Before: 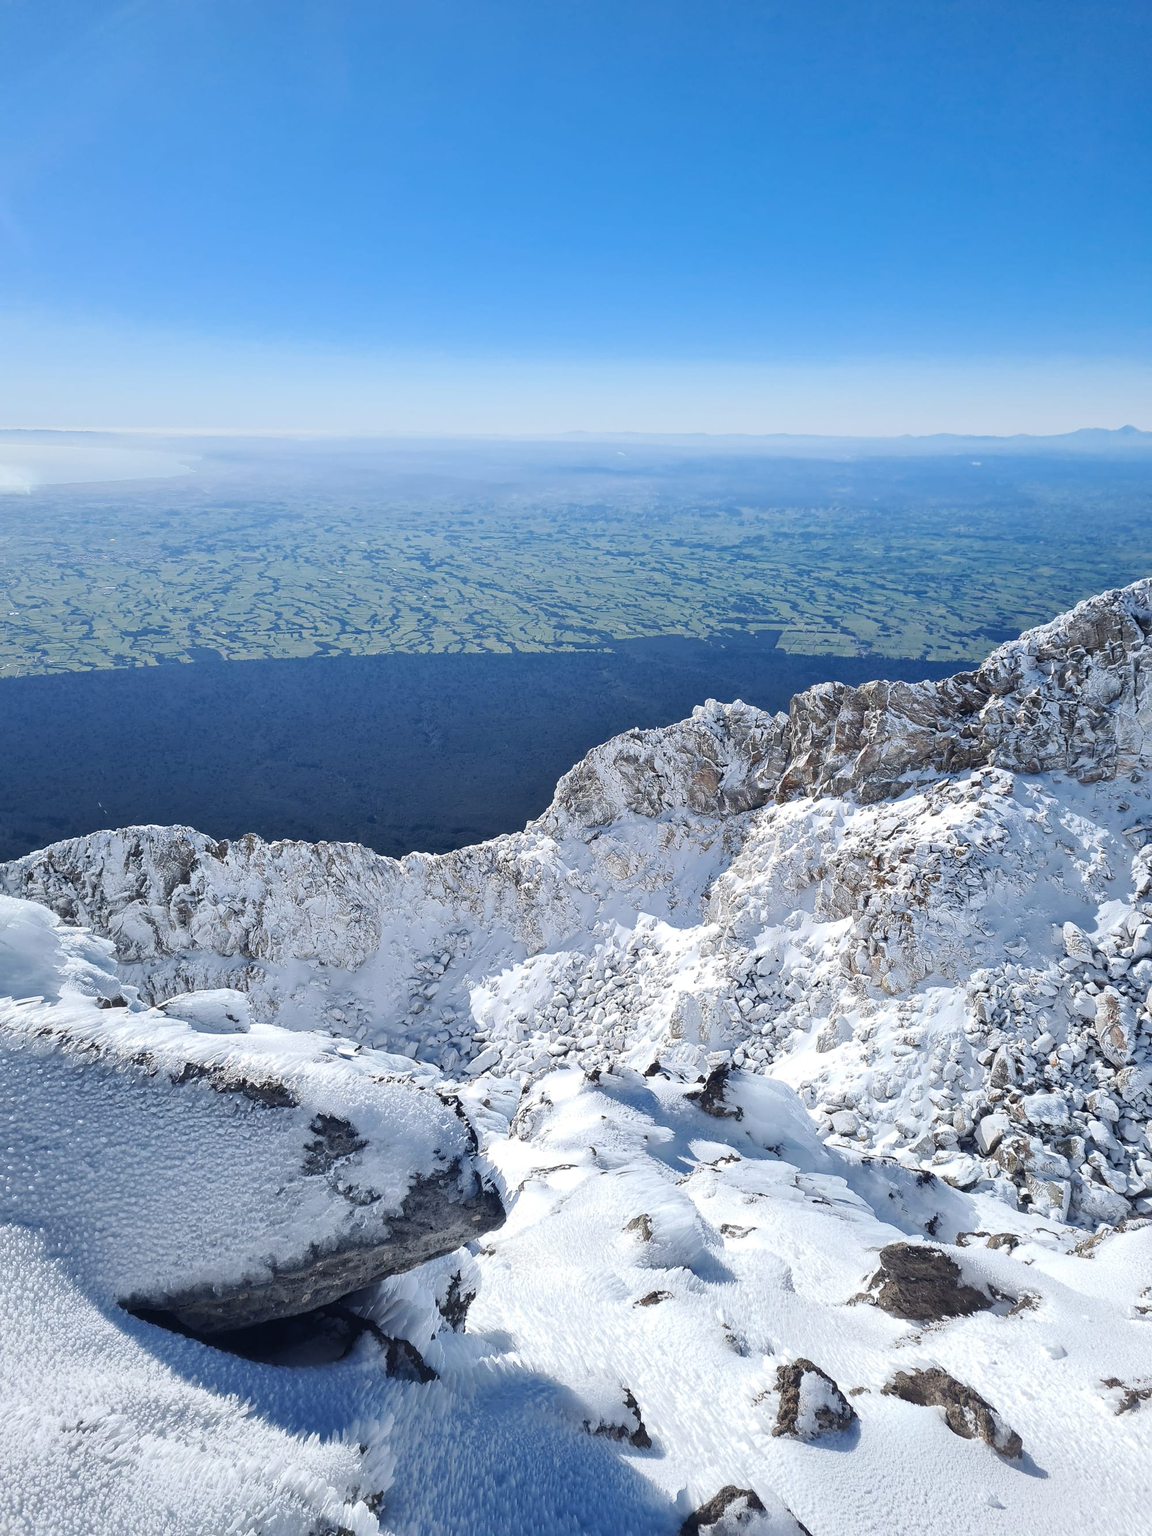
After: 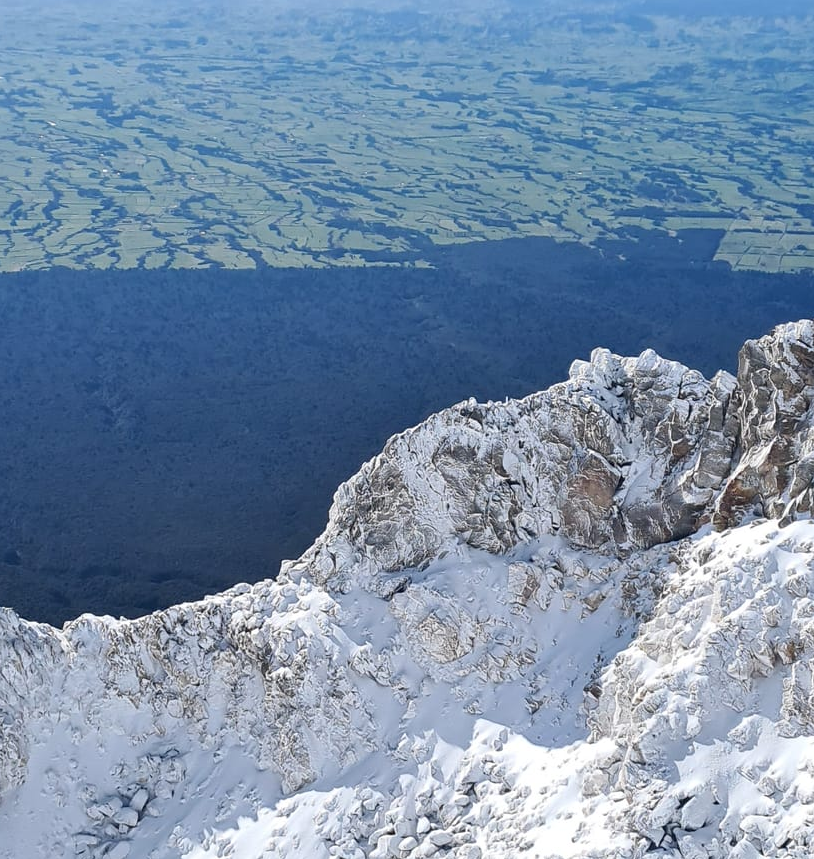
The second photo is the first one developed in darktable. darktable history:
crop: left 31.667%, top 32.455%, right 27.607%, bottom 35.302%
